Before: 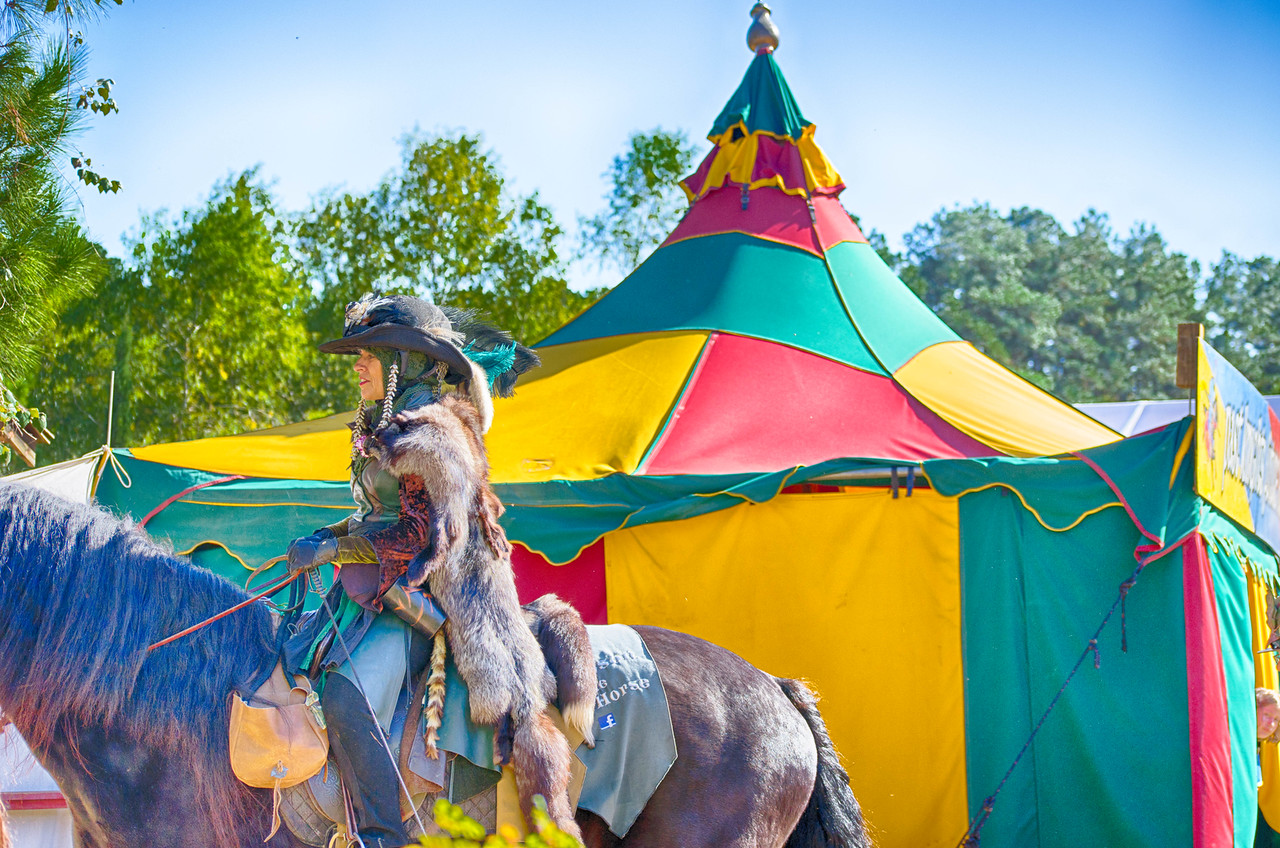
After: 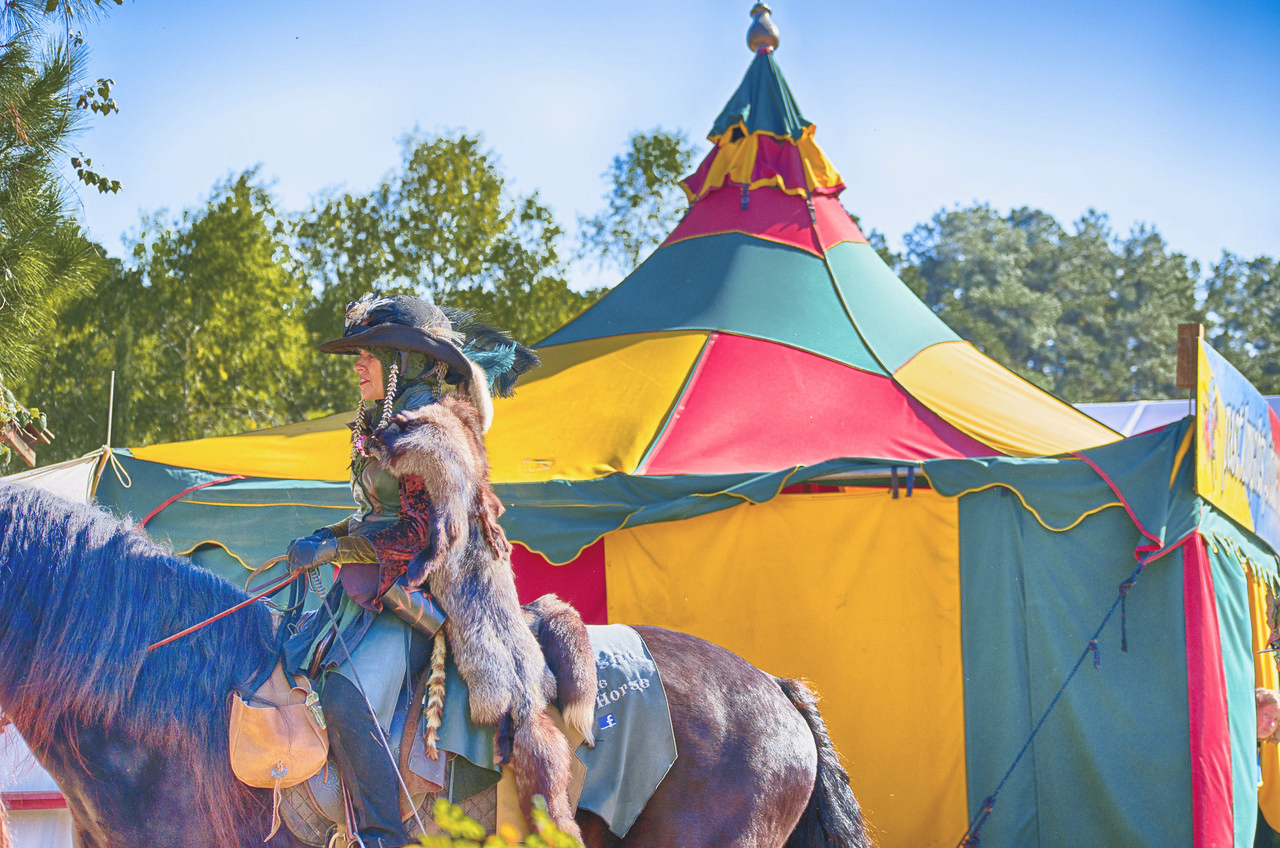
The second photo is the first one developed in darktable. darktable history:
exposure: black level correction -0.015, exposure -0.125 EV, compensate highlight preservation false
tone equalizer: on, module defaults
tone curve: curves: ch1 [(0, 0) (0.214, 0.291) (0.372, 0.44) (0.463, 0.476) (0.498, 0.502) (0.521, 0.531) (1, 1)]; ch2 [(0, 0) (0.456, 0.447) (0.5, 0.5) (0.547, 0.557) (0.592, 0.57) (0.631, 0.602) (1, 1)], color space Lab, independent channels, preserve colors none
